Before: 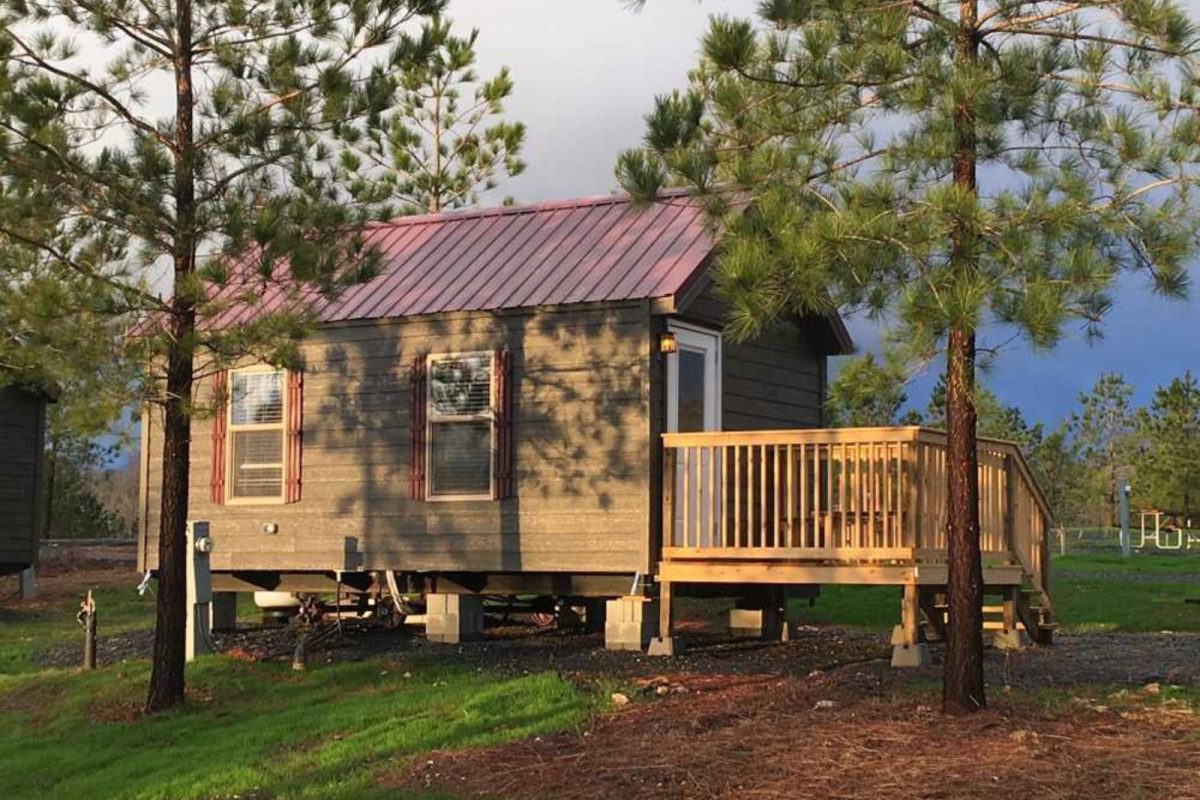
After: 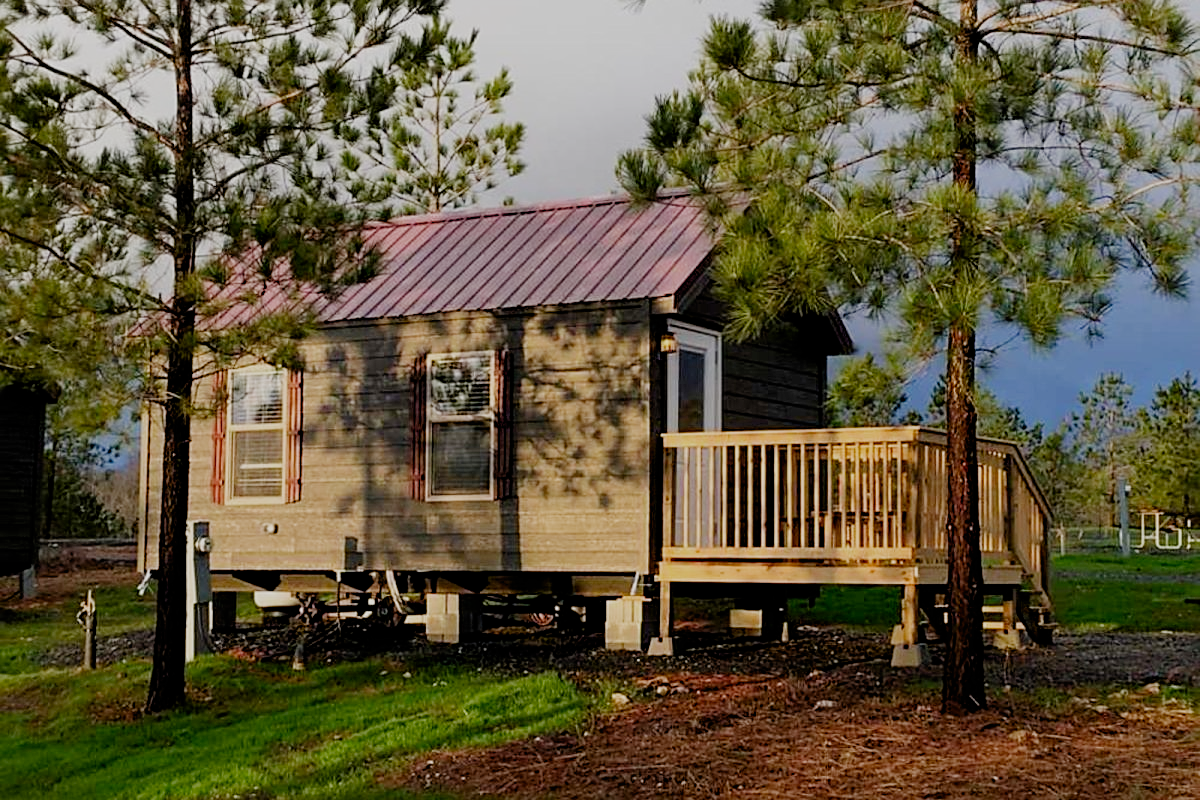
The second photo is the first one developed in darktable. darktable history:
sharpen: on, module defaults
filmic rgb: black relative exposure -6.97 EV, white relative exposure 5.69 EV, hardness 2.87, add noise in highlights 0.001, preserve chrominance no, color science v3 (2019), use custom middle-gray values true, contrast in highlights soft
exposure: black level correction 0.011, compensate highlight preservation false
